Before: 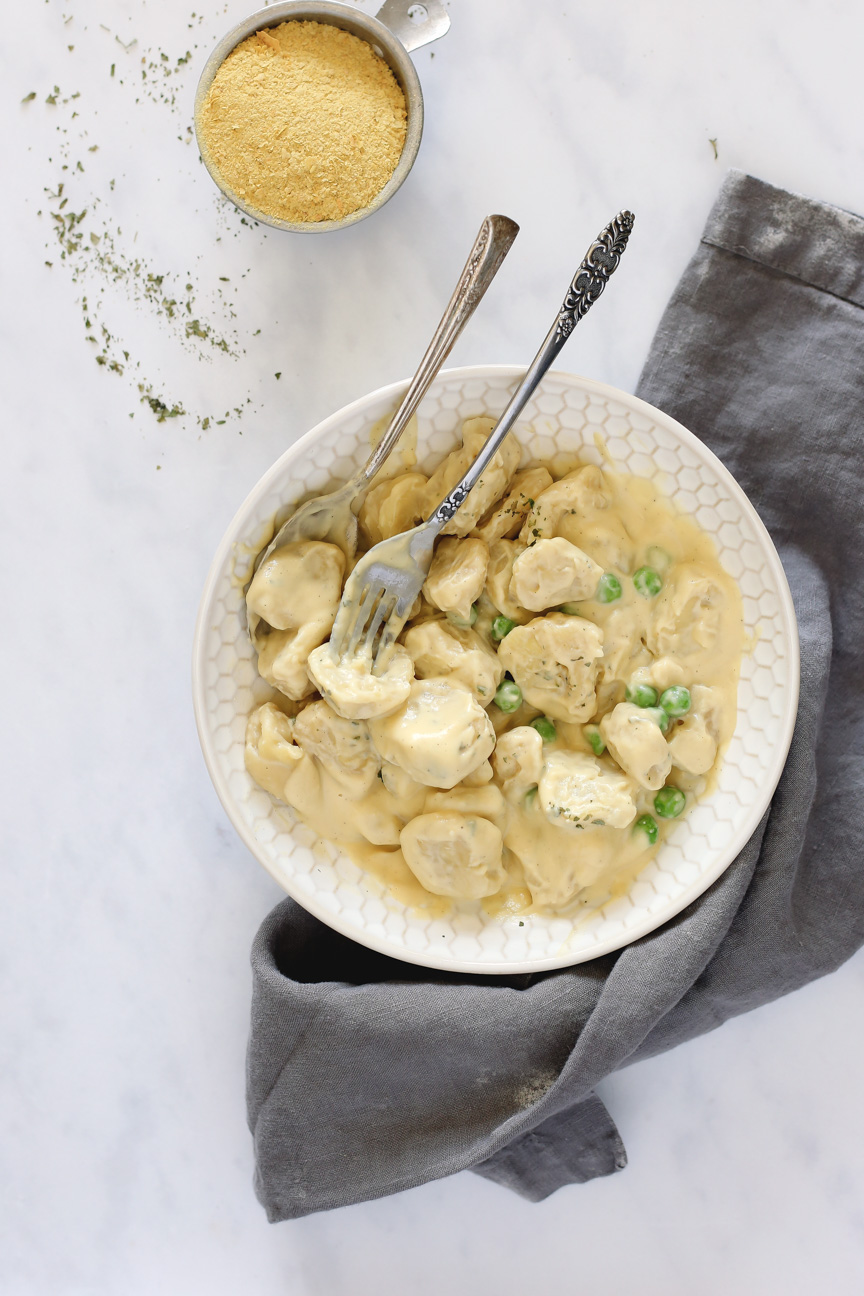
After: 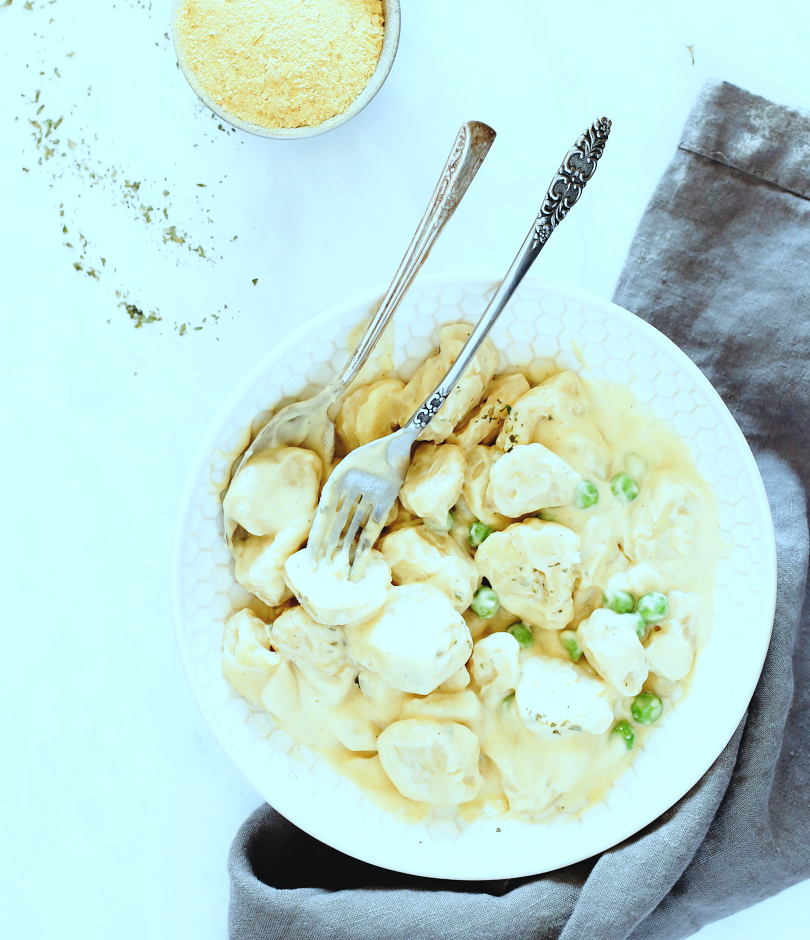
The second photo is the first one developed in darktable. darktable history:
base curve: curves: ch0 [(0, 0) (0.028, 0.03) (0.121, 0.232) (0.46, 0.748) (0.859, 0.968) (1, 1)], preserve colors none
crop: left 2.737%, top 7.287%, right 3.421%, bottom 20.179%
color correction: highlights a* -11.71, highlights b* -15.58
